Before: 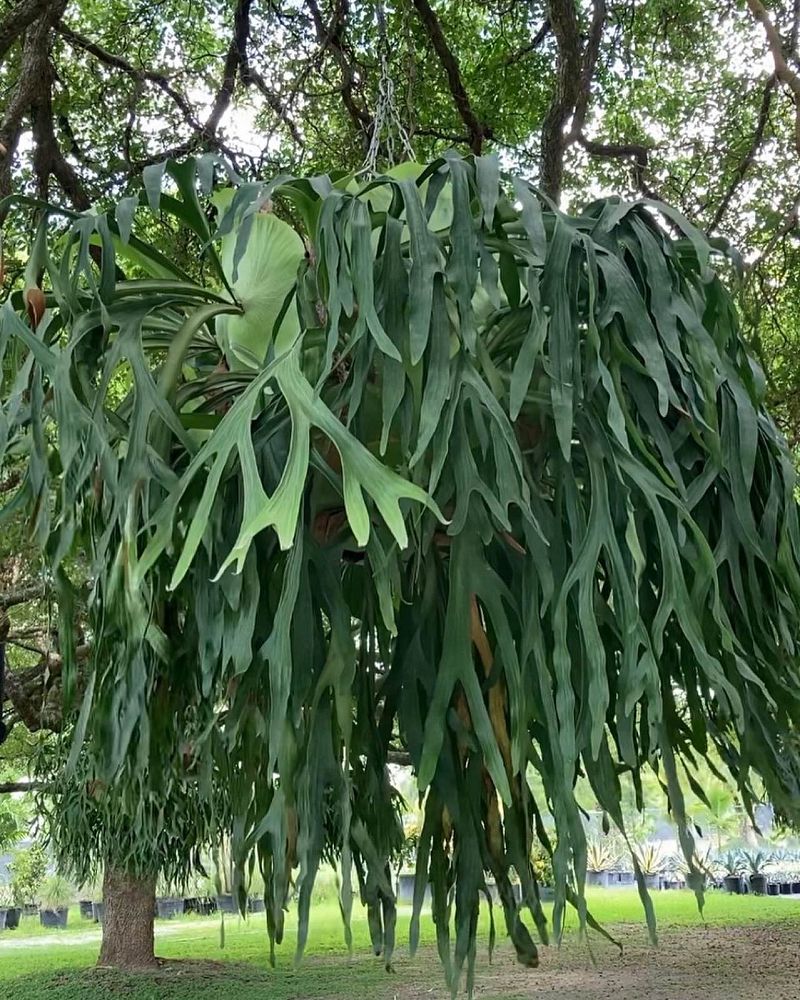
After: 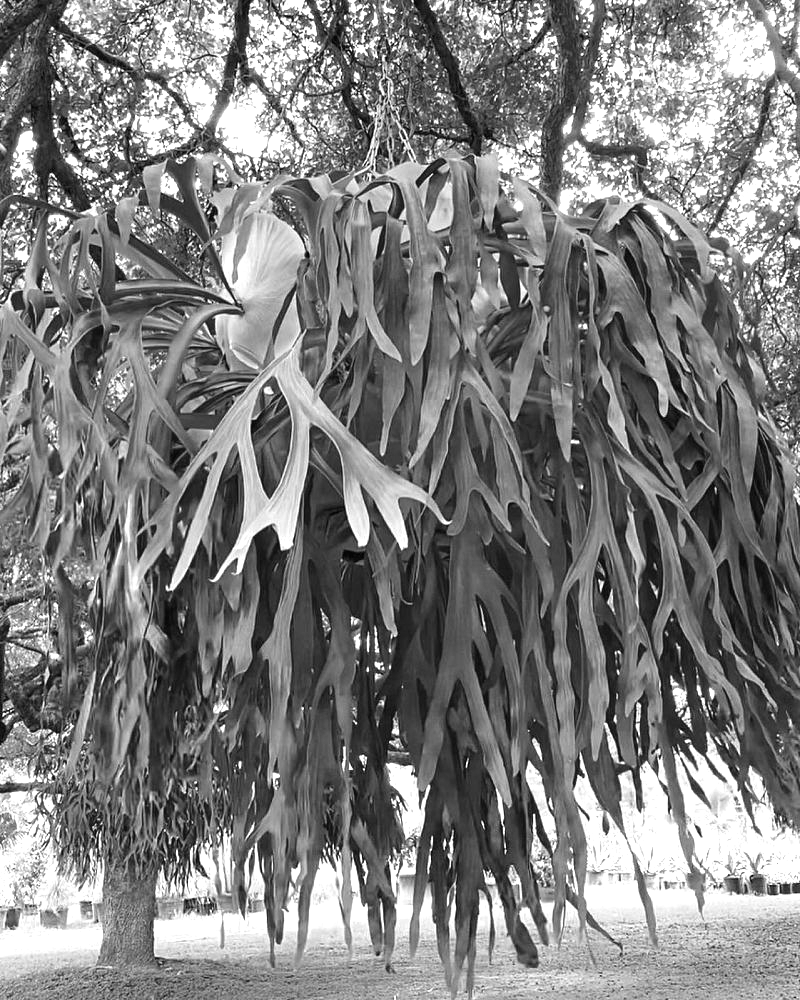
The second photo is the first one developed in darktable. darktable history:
exposure: black level correction 0, exposure 1.2 EV, compensate exposure bias true, compensate highlight preservation false
color calibration: output gray [0.22, 0.42, 0.37, 0], gray › normalize channels true, illuminant same as pipeline (D50), adaptation XYZ, x 0.346, y 0.359, gamut compression 0
